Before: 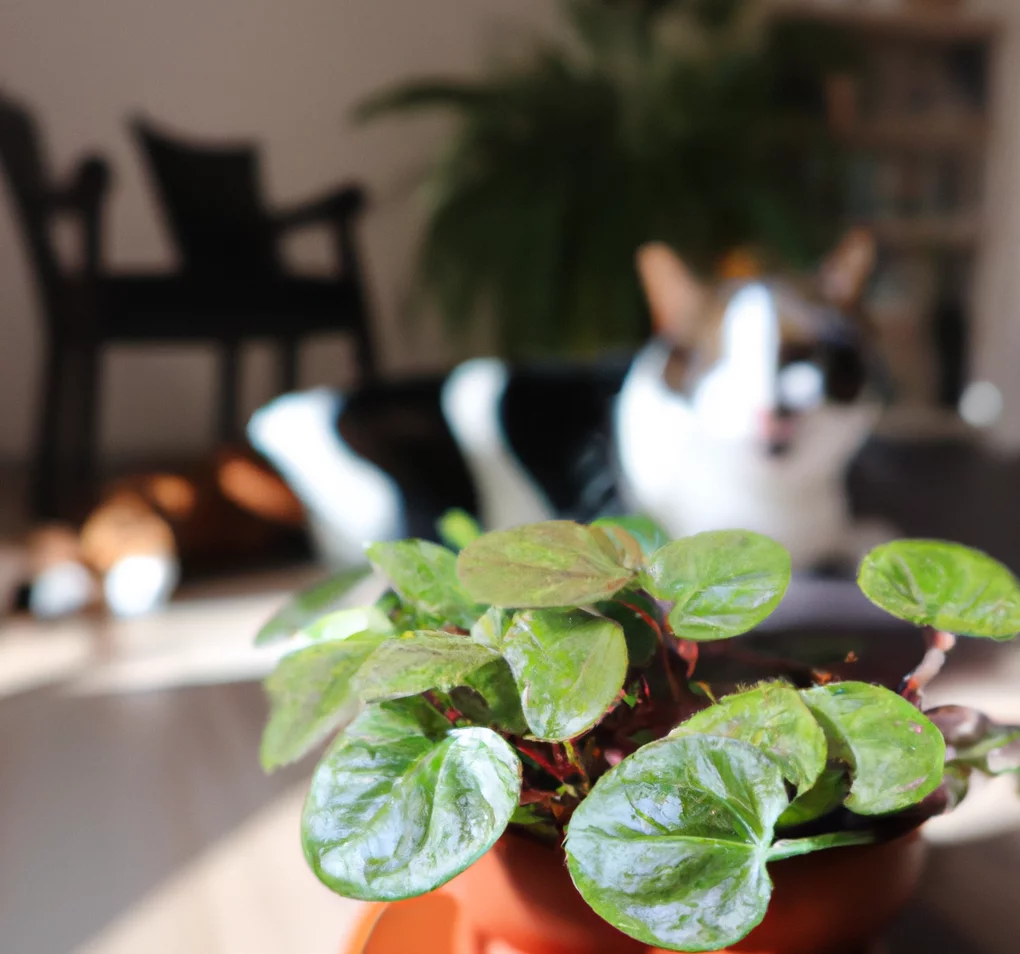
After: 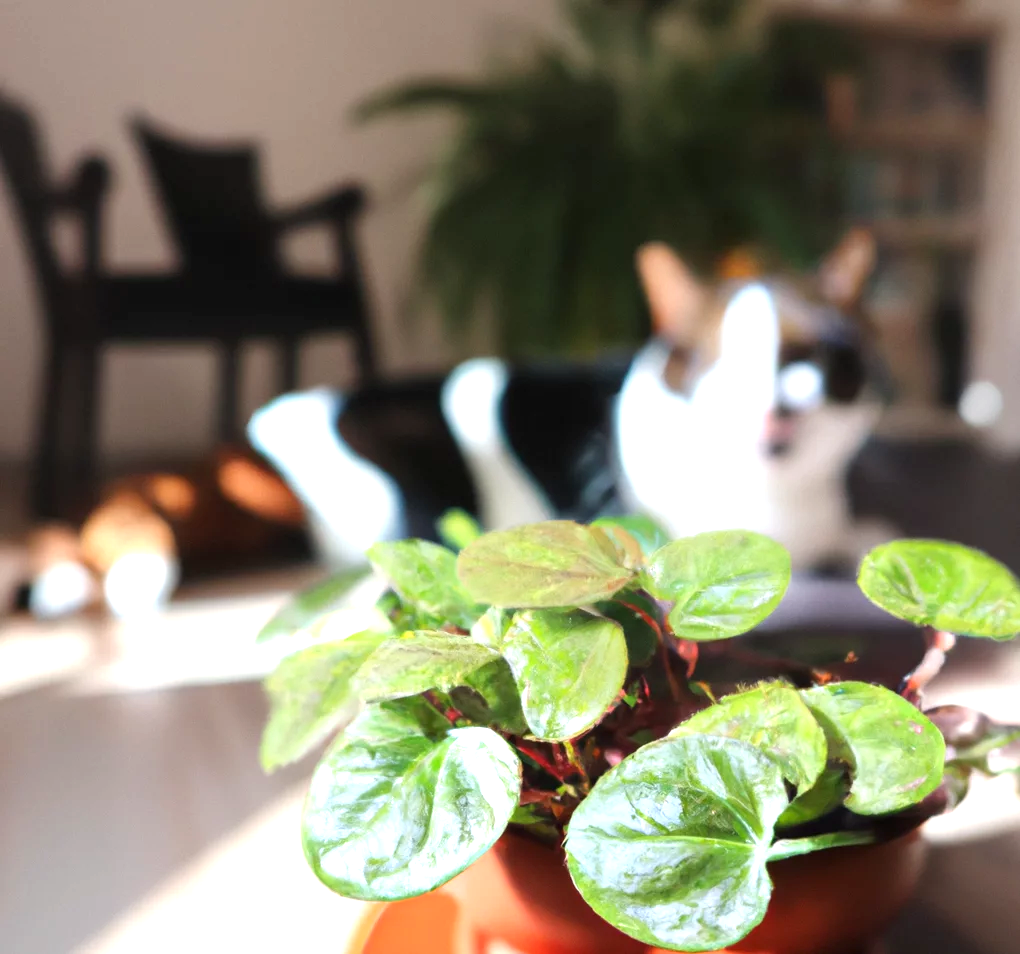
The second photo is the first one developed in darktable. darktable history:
exposure: exposure 0.781 EV, compensate highlight preservation false
